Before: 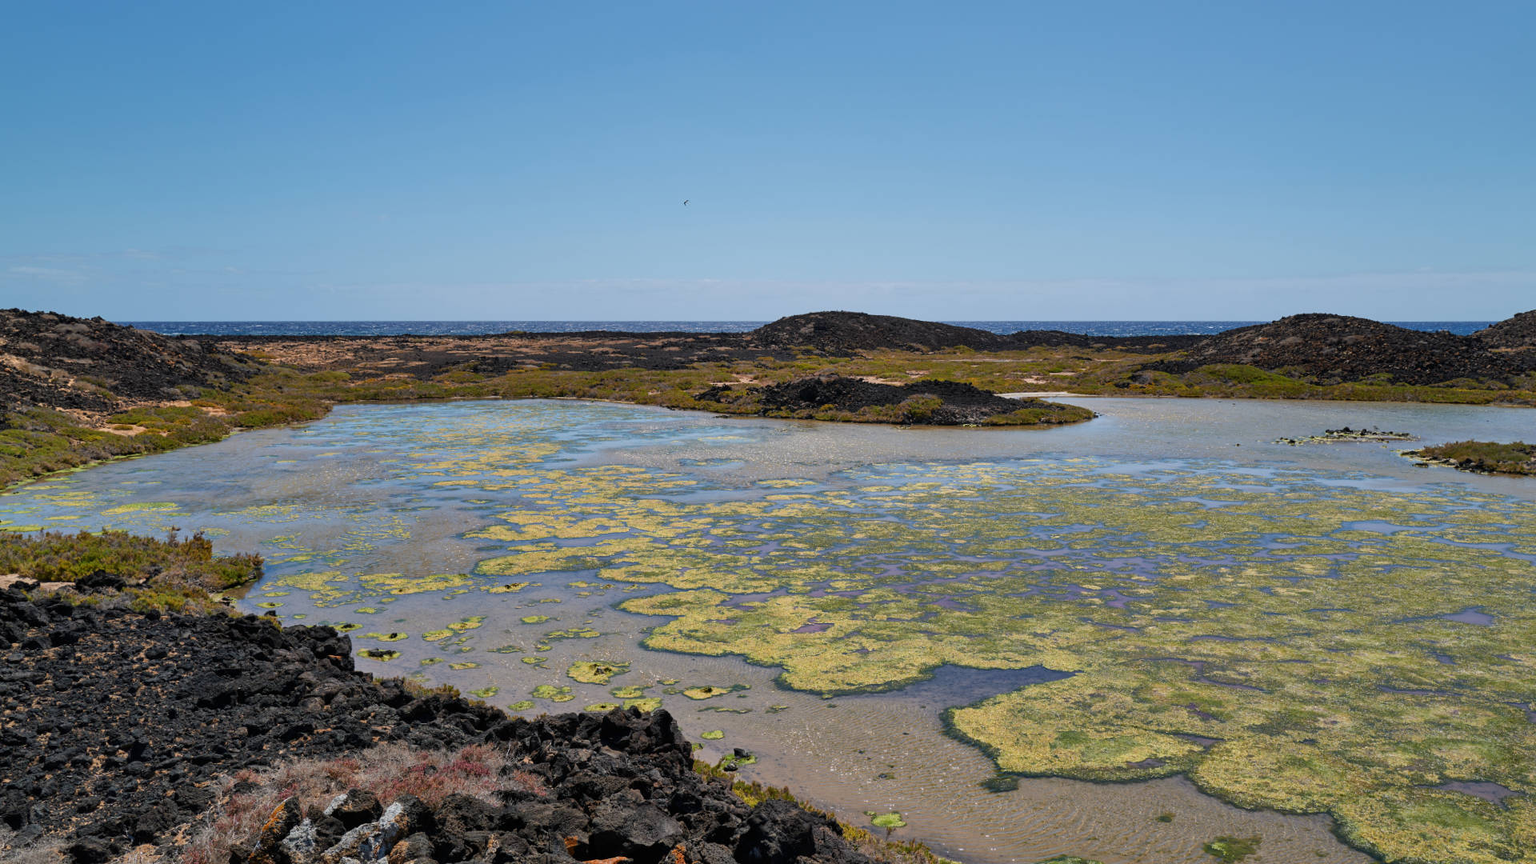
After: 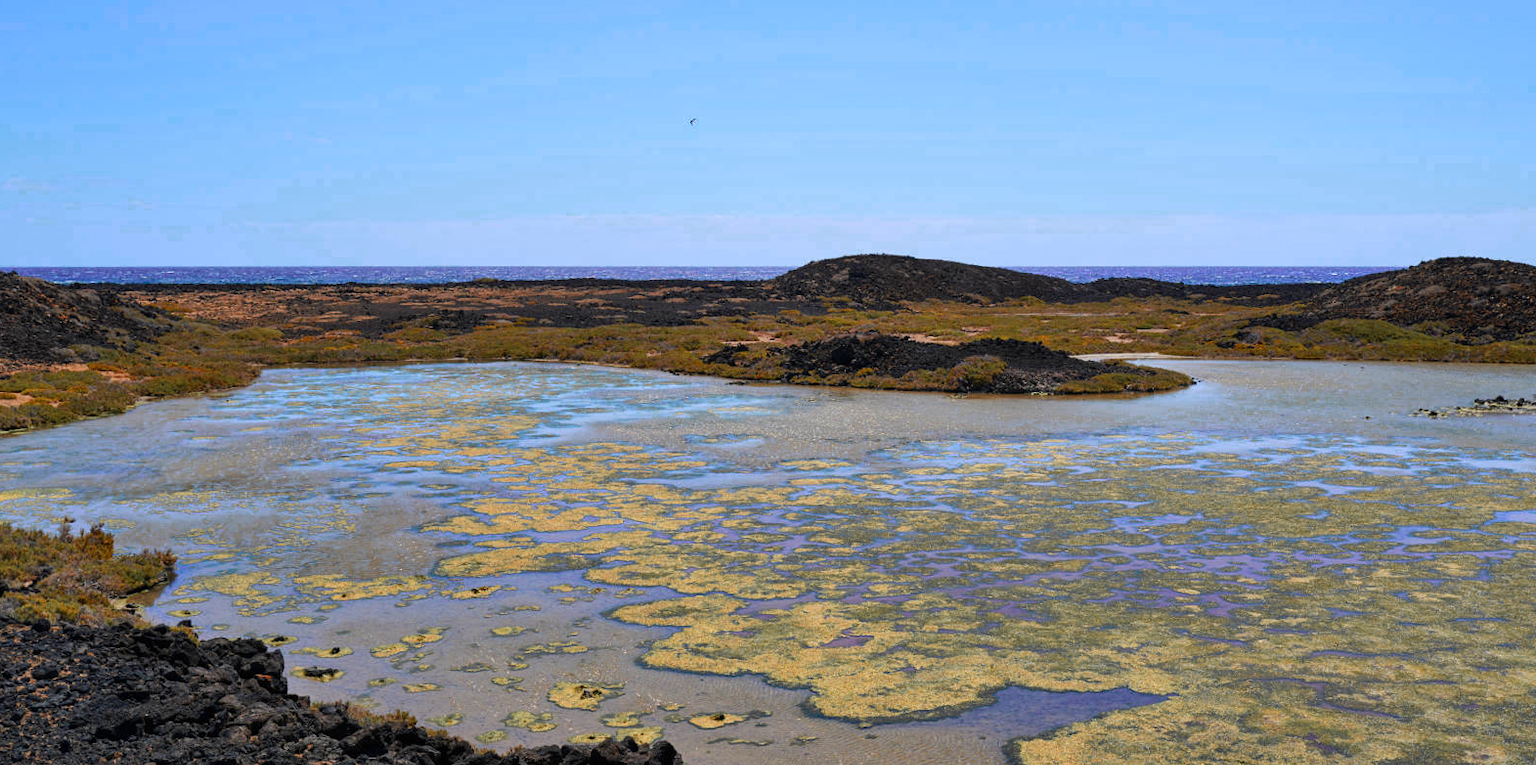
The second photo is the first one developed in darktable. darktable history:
crop: left 7.786%, top 11.995%, right 10.385%, bottom 15.43%
color zones: curves: ch0 [(0, 0.363) (0.128, 0.373) (0.25, 0.5) (0.402, 0.407) (0.521, 0.525) (0.63, 0.559) (0.729, 0.662) (0.867, 0.471)]; ch1 [(0, 0.515) (0.136, 0.618) (0.25, 0.5) (0.378, 0) (0.516, 0) (0.622, 0.593) (0.737, 0.819) (0.87, 0.593)]; ch2 [(0, 0.529) (0.128, 0.471) (0.282, 0.451) (0.386, 0.662) (0.516, 0.525) (0.633, 0.554) (0.75, 0.62) (0.875, 0.441)]
